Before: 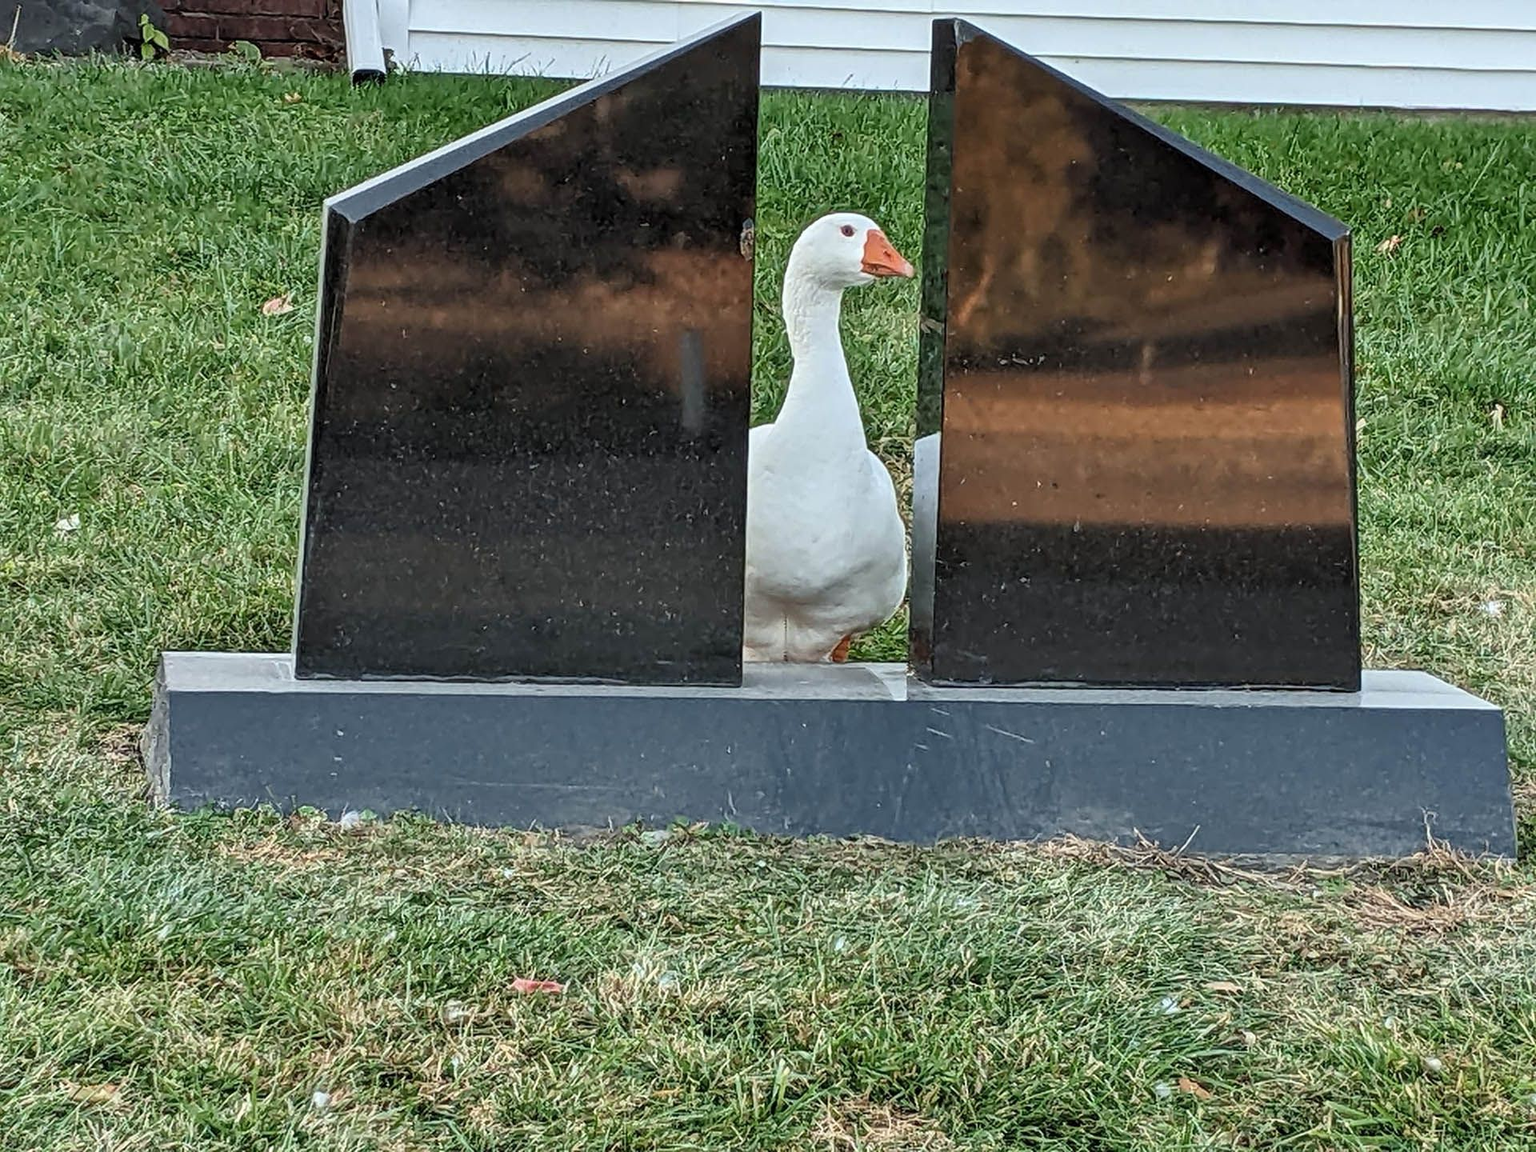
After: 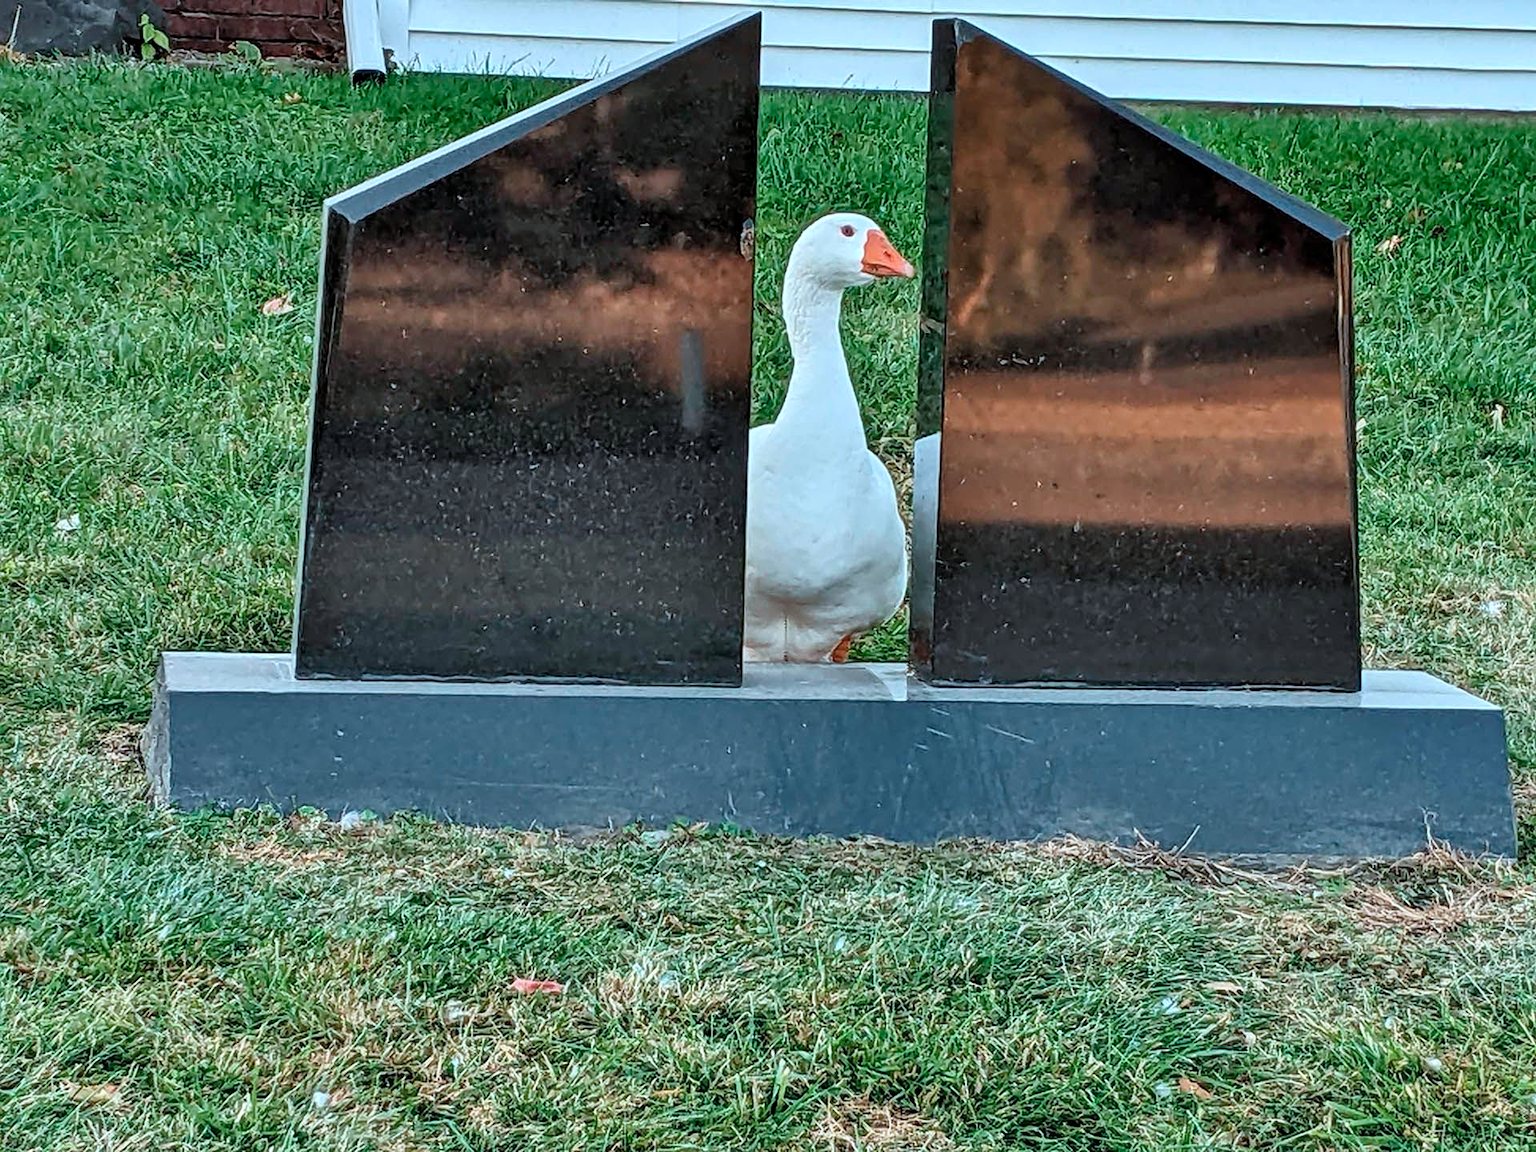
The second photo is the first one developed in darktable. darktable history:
levels: levels [0, 0.492, 0.984]
shadows and highlights: soften with gaussian
color correction: highlights a* -4.19, highlights b* -11.03
